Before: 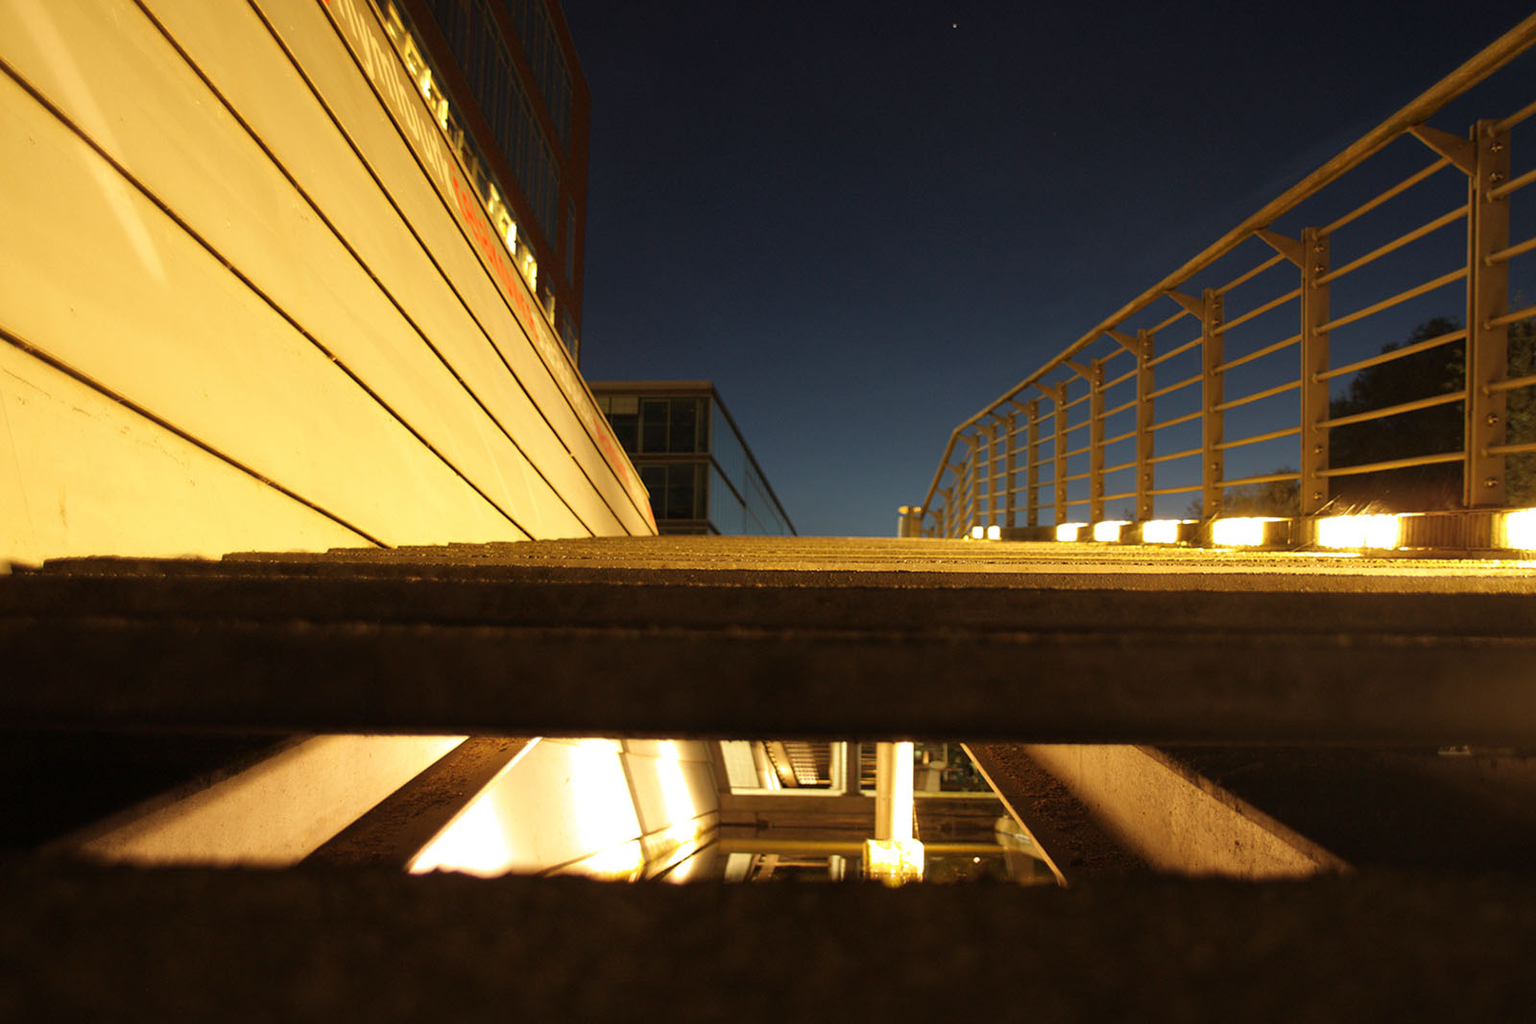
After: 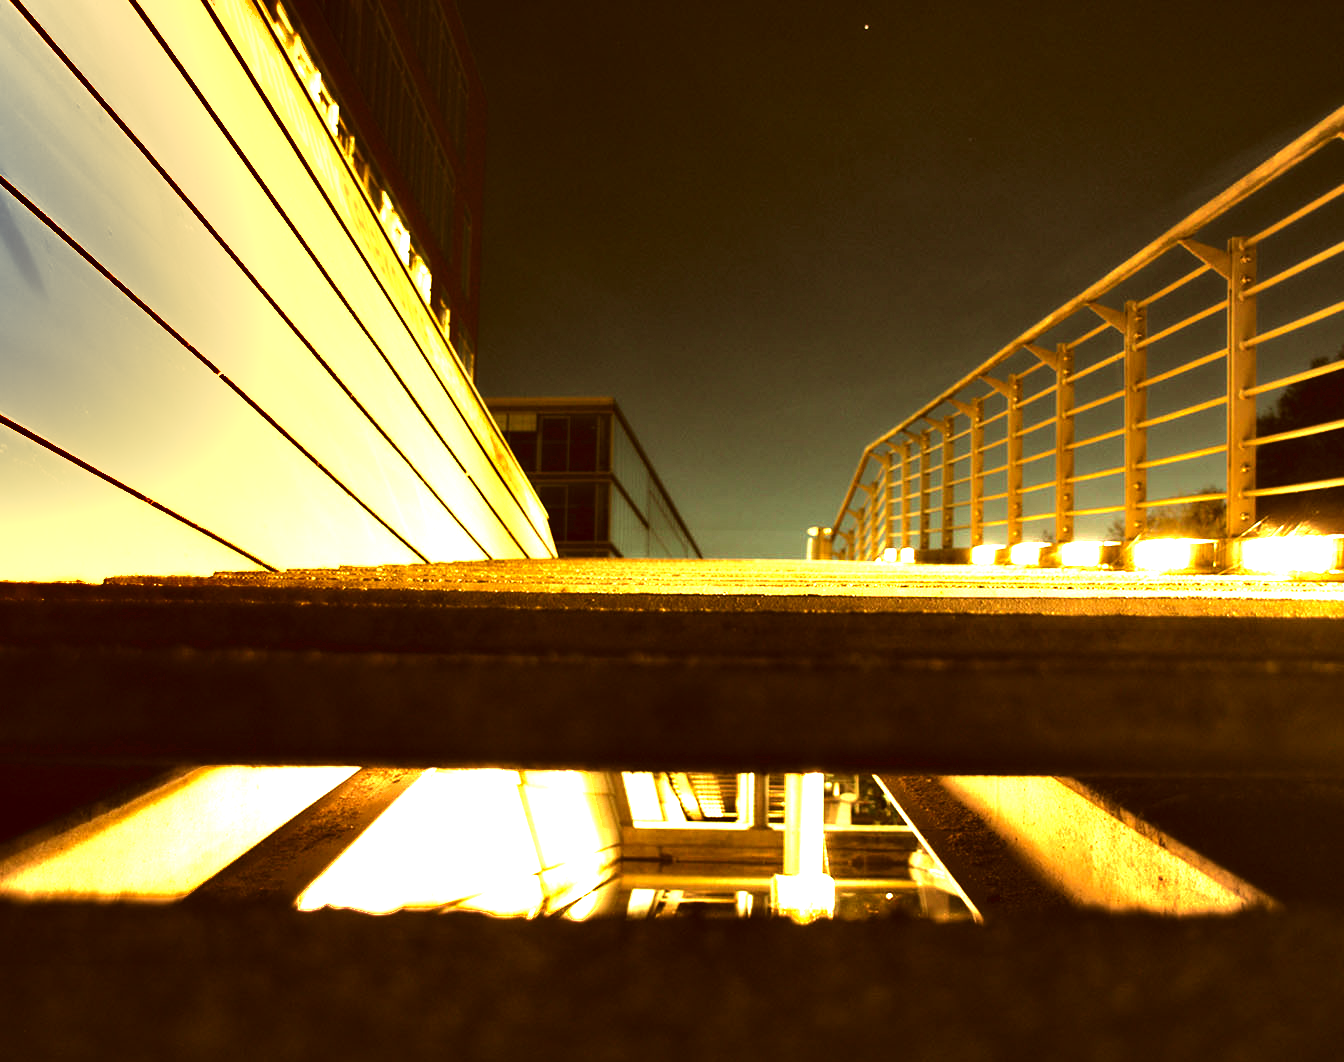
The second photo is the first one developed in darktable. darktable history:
crop: left 8.026%, right 7.374%
levels: levels [0.044, 0.475, 0.791]
velvia: on, module defaults
white balance: red 1.08, blue 0.791
exposure: black level correction -0.005, exposure 1.002 EV, compensate highlight preservation false
shadows and highlights: radius 264.75, soften with gaussian
contrast equalizer: y [[0.514, 0.573, 0.581, 0.508, 0.5, 0.5], [0.5 ×6], [0.5 ×6], [0 ×6], [0 ×6]]
color correction: highlights a* -5.3, highlights b* 9.8, shadows a* 9.8, shadows b* 24.26
